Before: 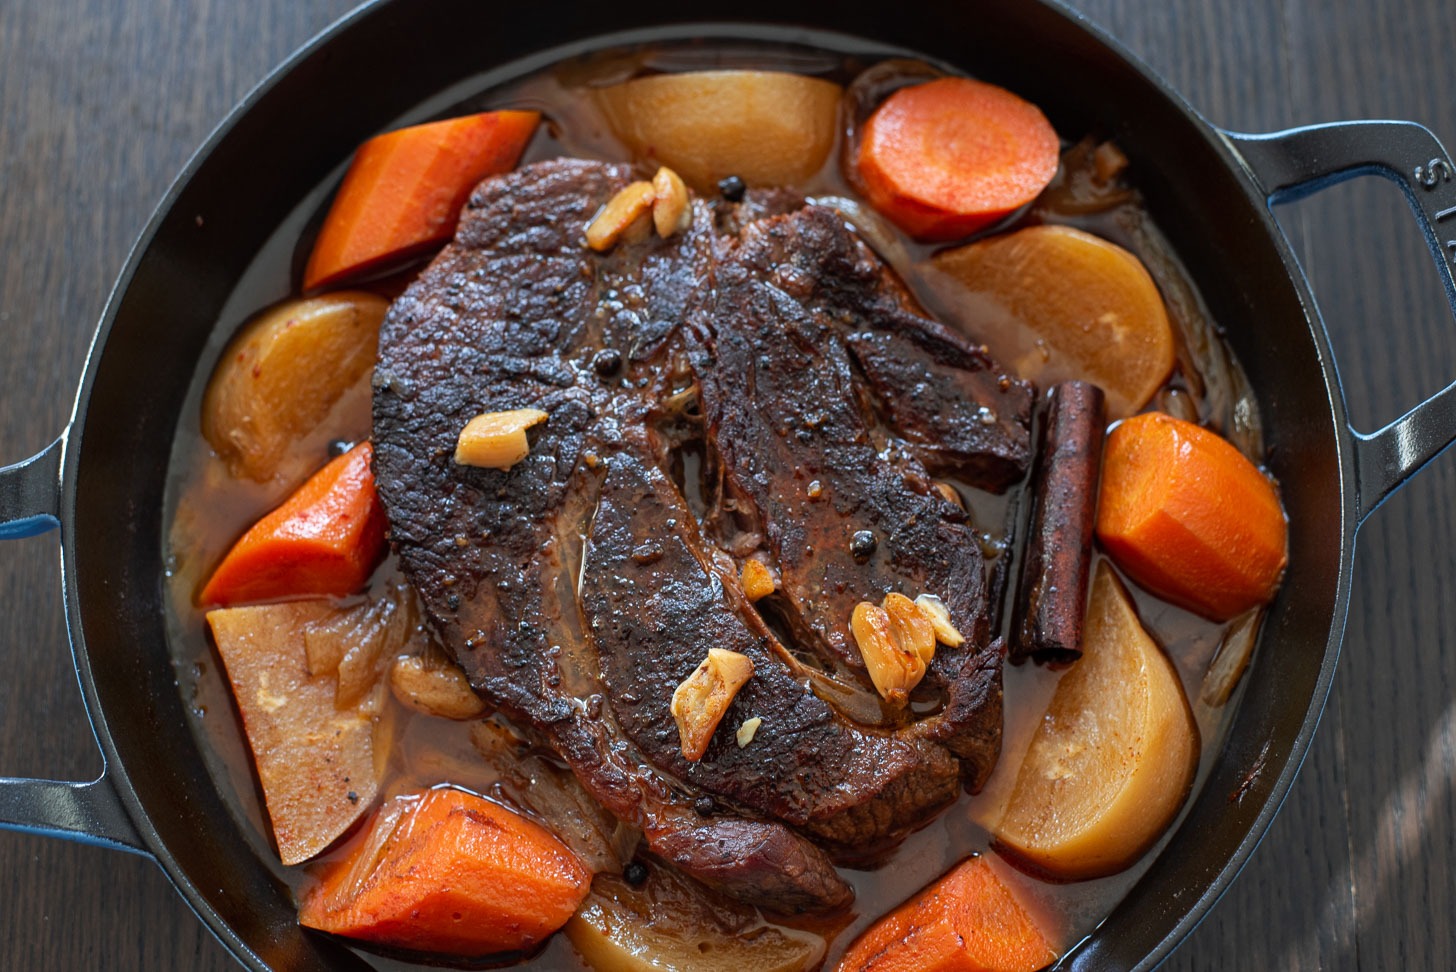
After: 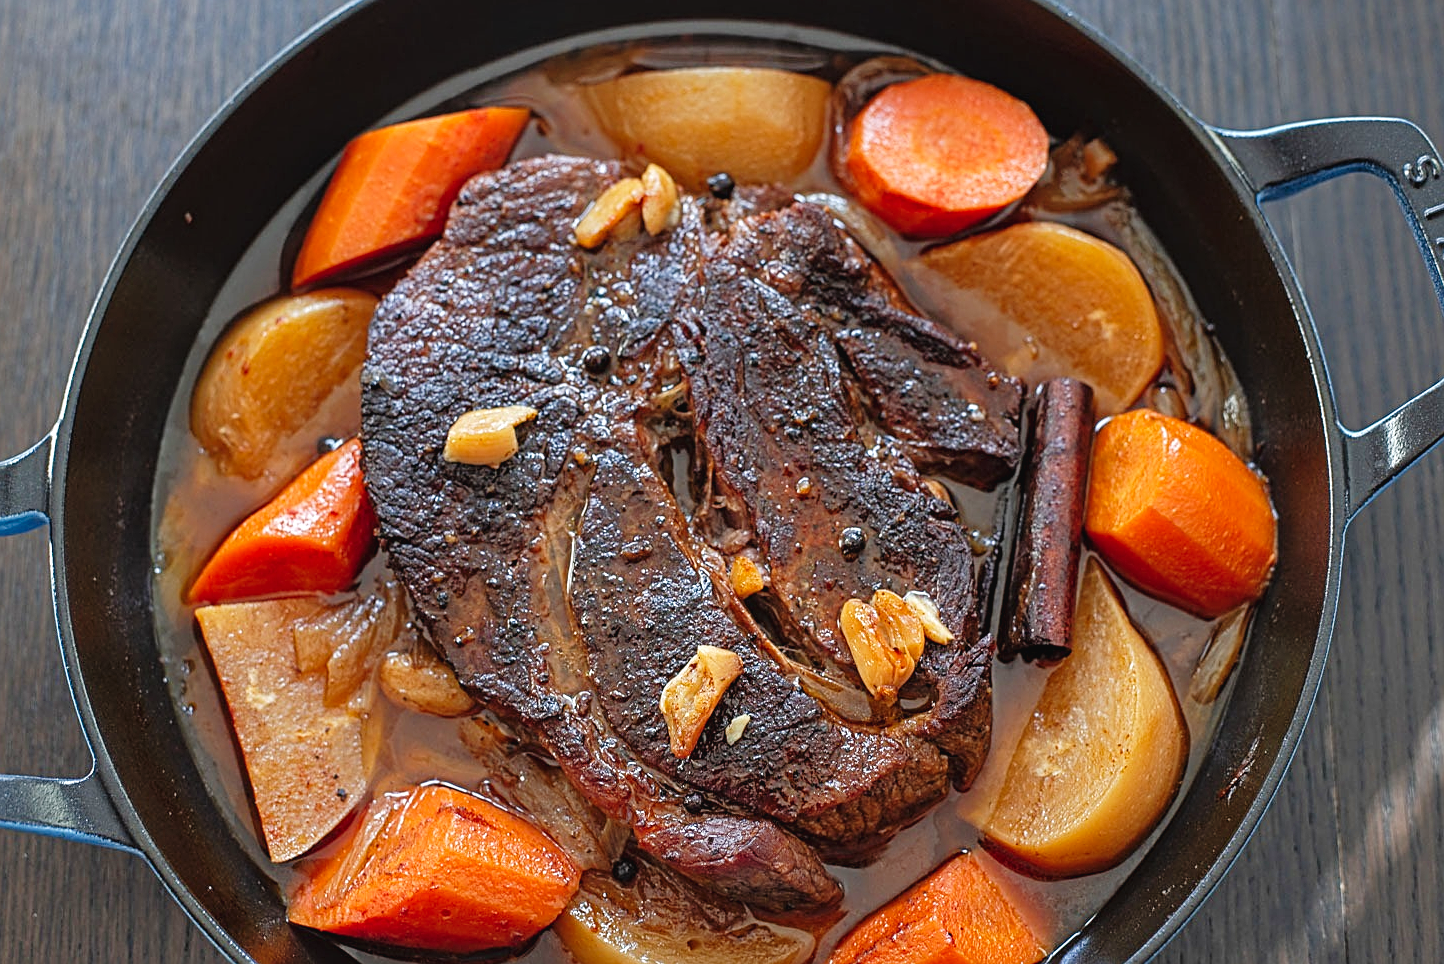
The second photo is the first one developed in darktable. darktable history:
crop and rotate: left 0.821%, top 0.394%, bottom 0.338%
tone curve: curves: ch0 [(0, 0.025) (0.15, 0.143) (0.452, 0.486) (0.751, 0.788) (1, 0.961)]; ch1 [(0, 0) (0.43, 0.408) (0.476, 0.469) (0.497, 0.507) (0.546, 0.571) (0.566, 0.607) (0.62, 0.657) (1, 1)]; ch2 [(0, 0) (0.386, 0.397) (0.505, 0.498) (0.547, 0.546) (0.579, 0.58) (1, 1)], preserve colors none
tone equalizer: -8 EV 0.247 EV, -7 EV 0.38 EV, -6 EV 0.386 EV, -5 EV 0.259 EV, -3 EV -0.268 EV, -2 EV -0.423 EV, -1 EV -0.422 EV, +0 EV -0.237 EV, edges refinement/feathering 500, mask exposure compensation -1.57 EV, preserve details no
contrast equalizer: octaves 7, y [[0.5, 0.5, 0.5, 0.539, 0.64, 0.611], [0.5 ×6], [0.5 ×6], [0 ×6], [0 ×6]], mix 0.597
sharpen: on, module defaults
shadows and highlights: shadows 36.55, highlights -27.09, soften with gaussian
exposure: exposure 0.567 EV, compensate highlight preservation false
